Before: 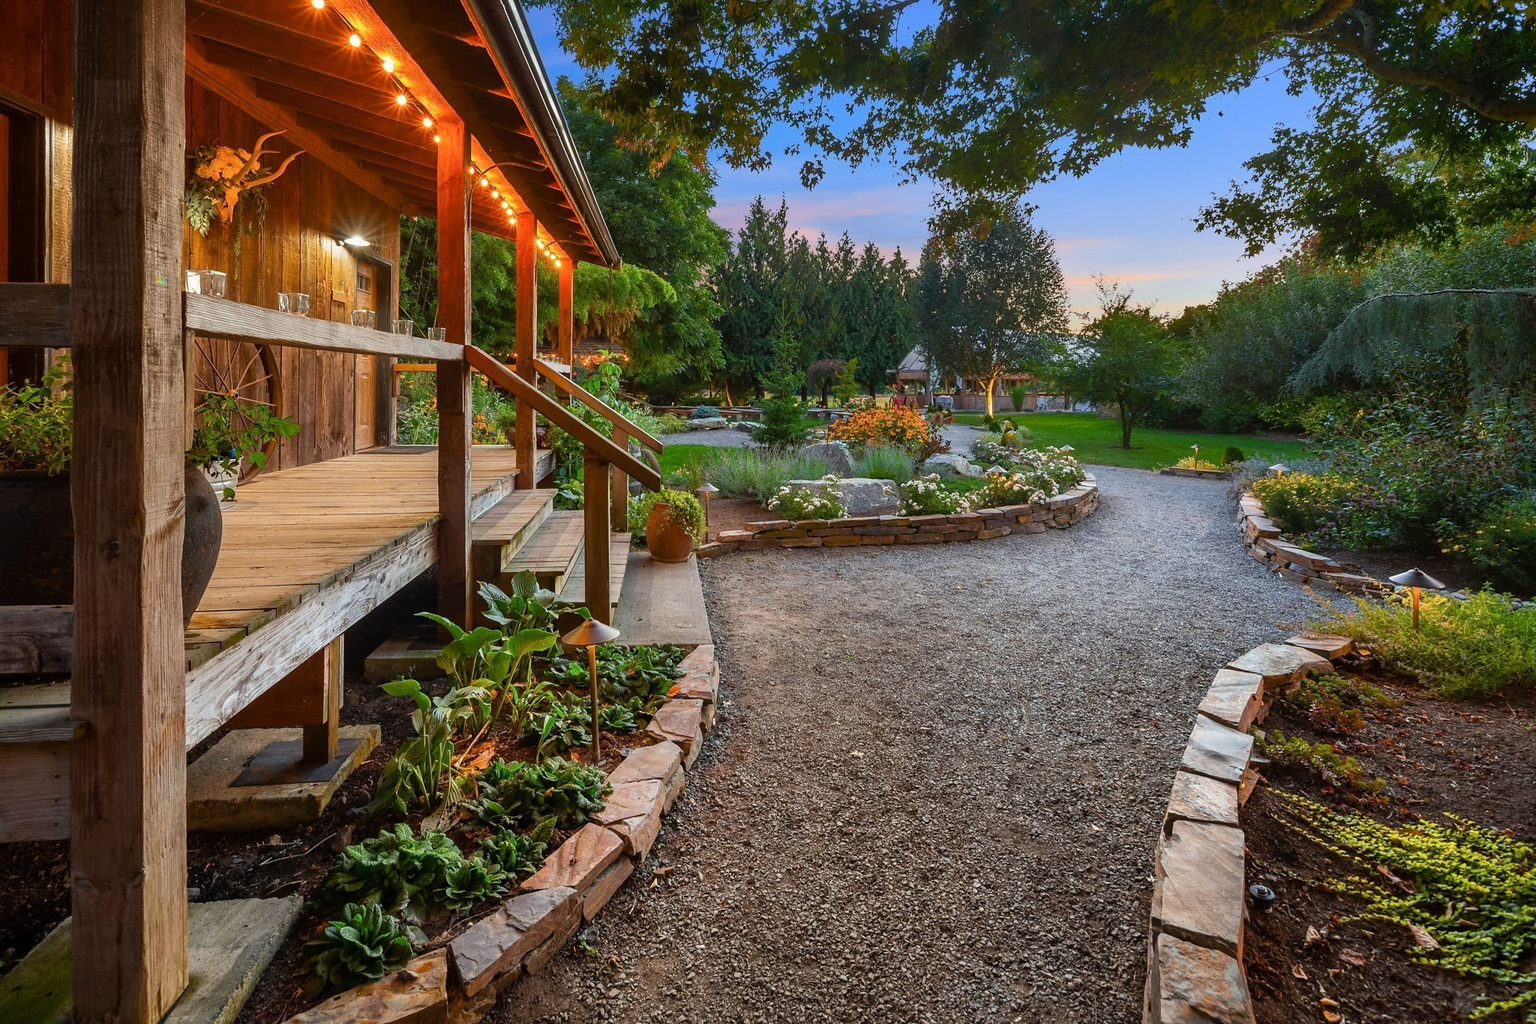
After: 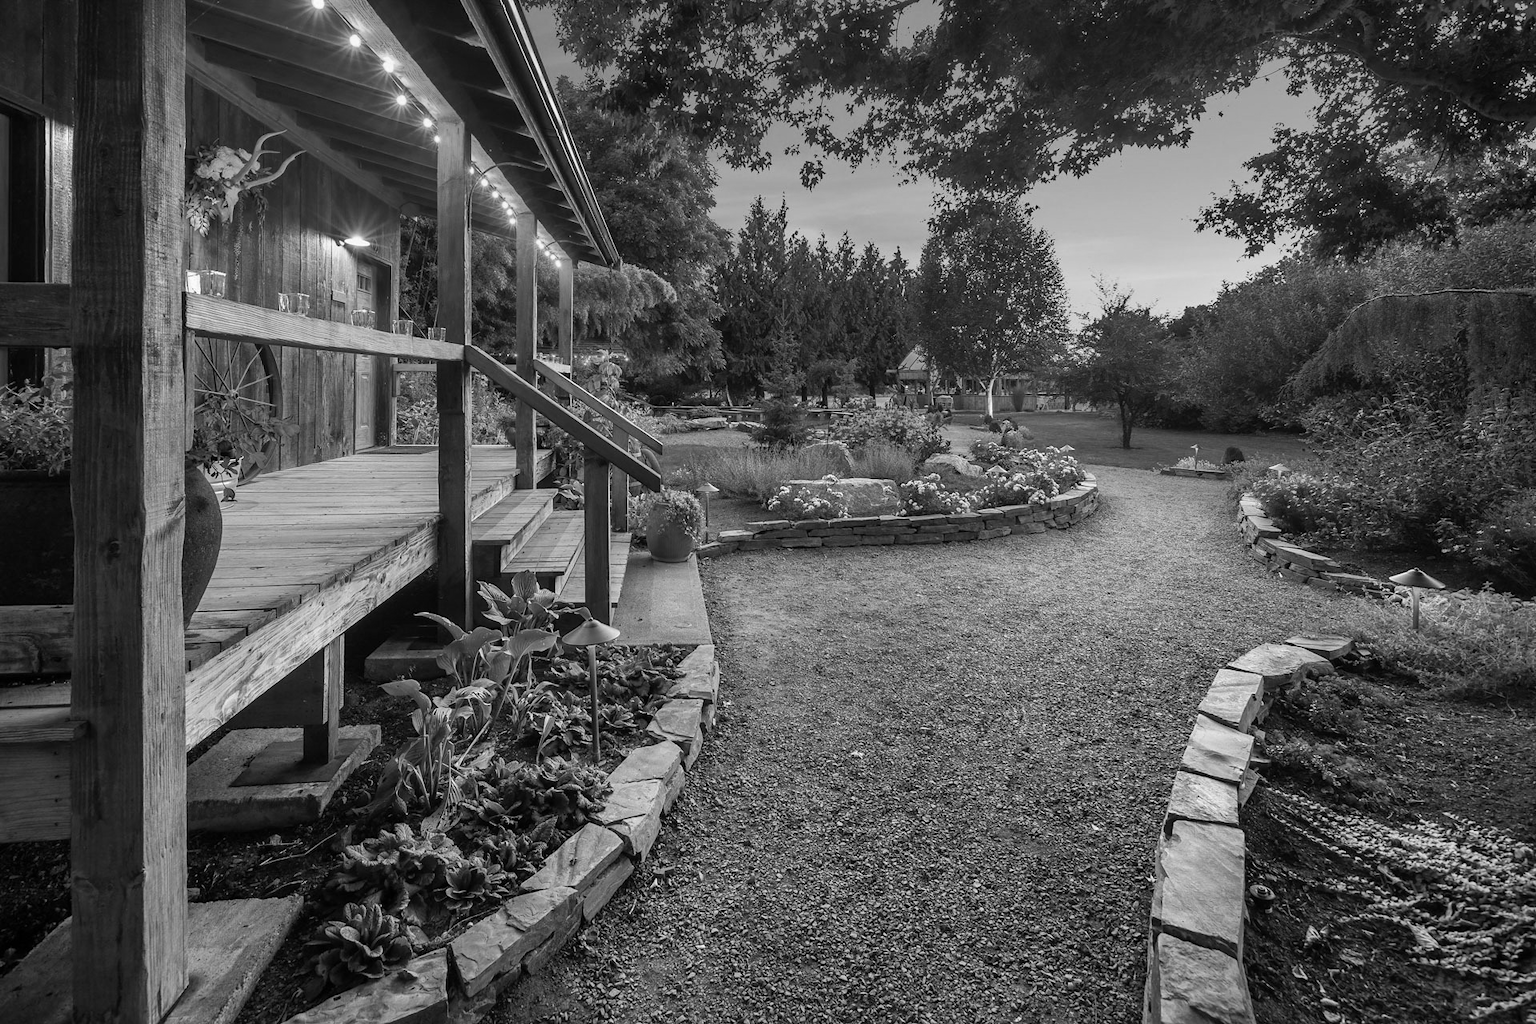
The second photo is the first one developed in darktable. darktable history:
white balance: emerald 1
monochrome: on, module defaults
